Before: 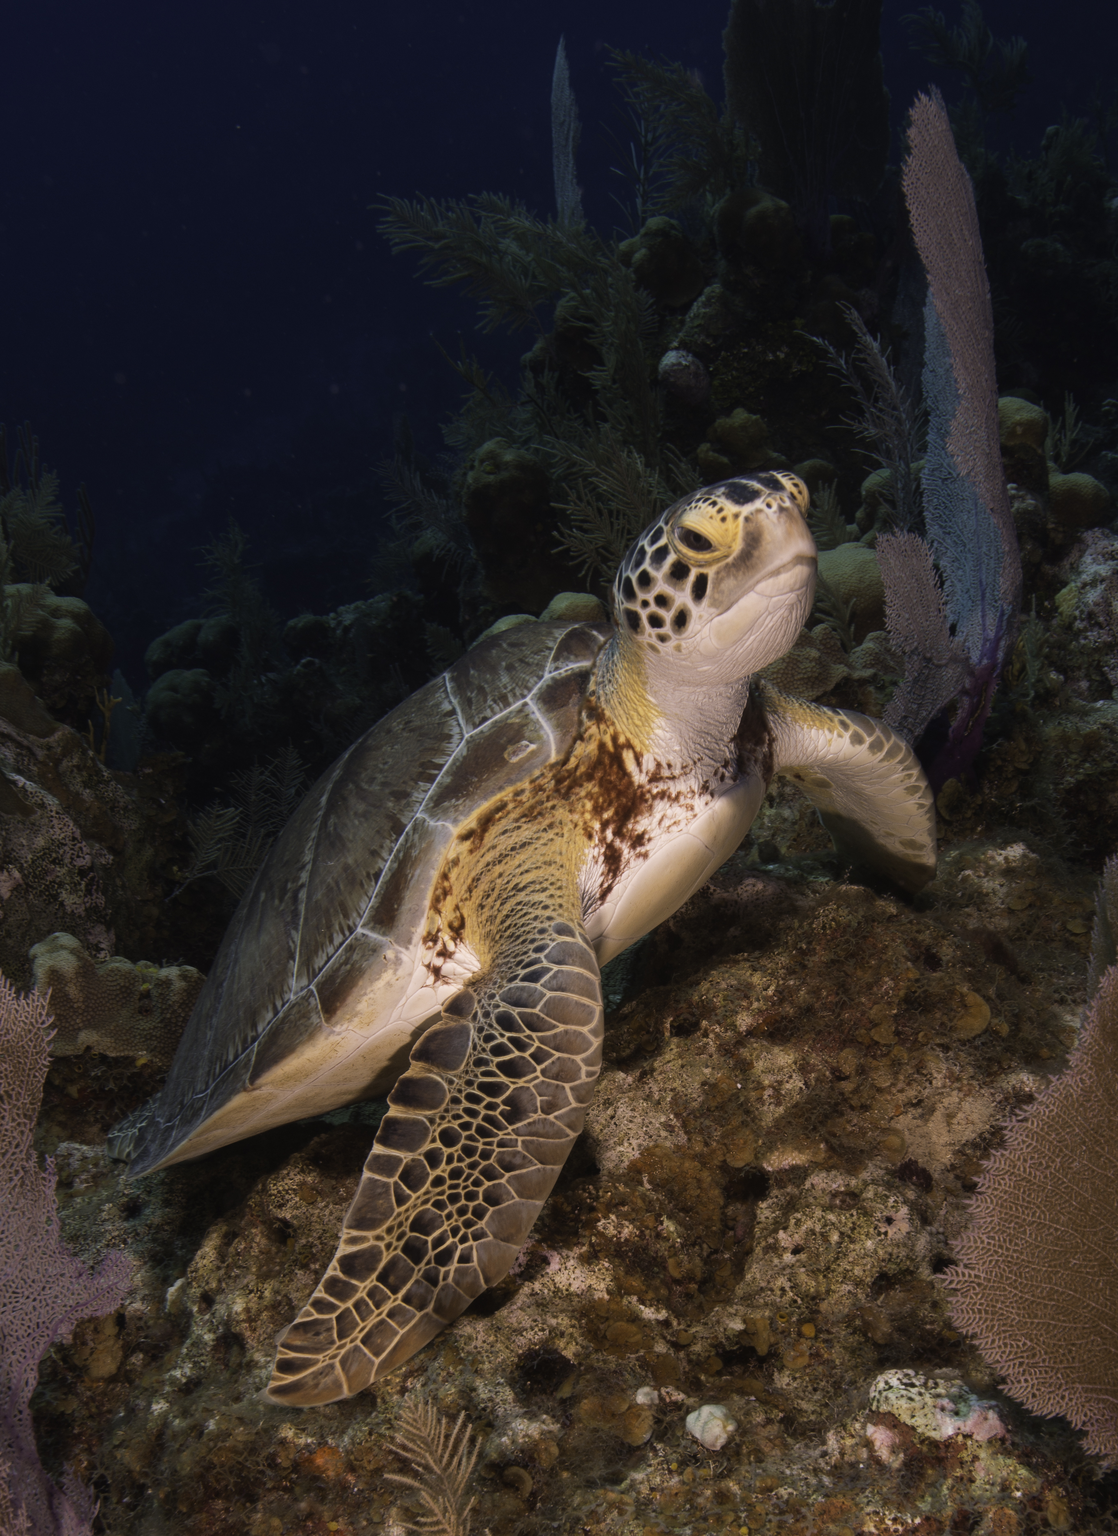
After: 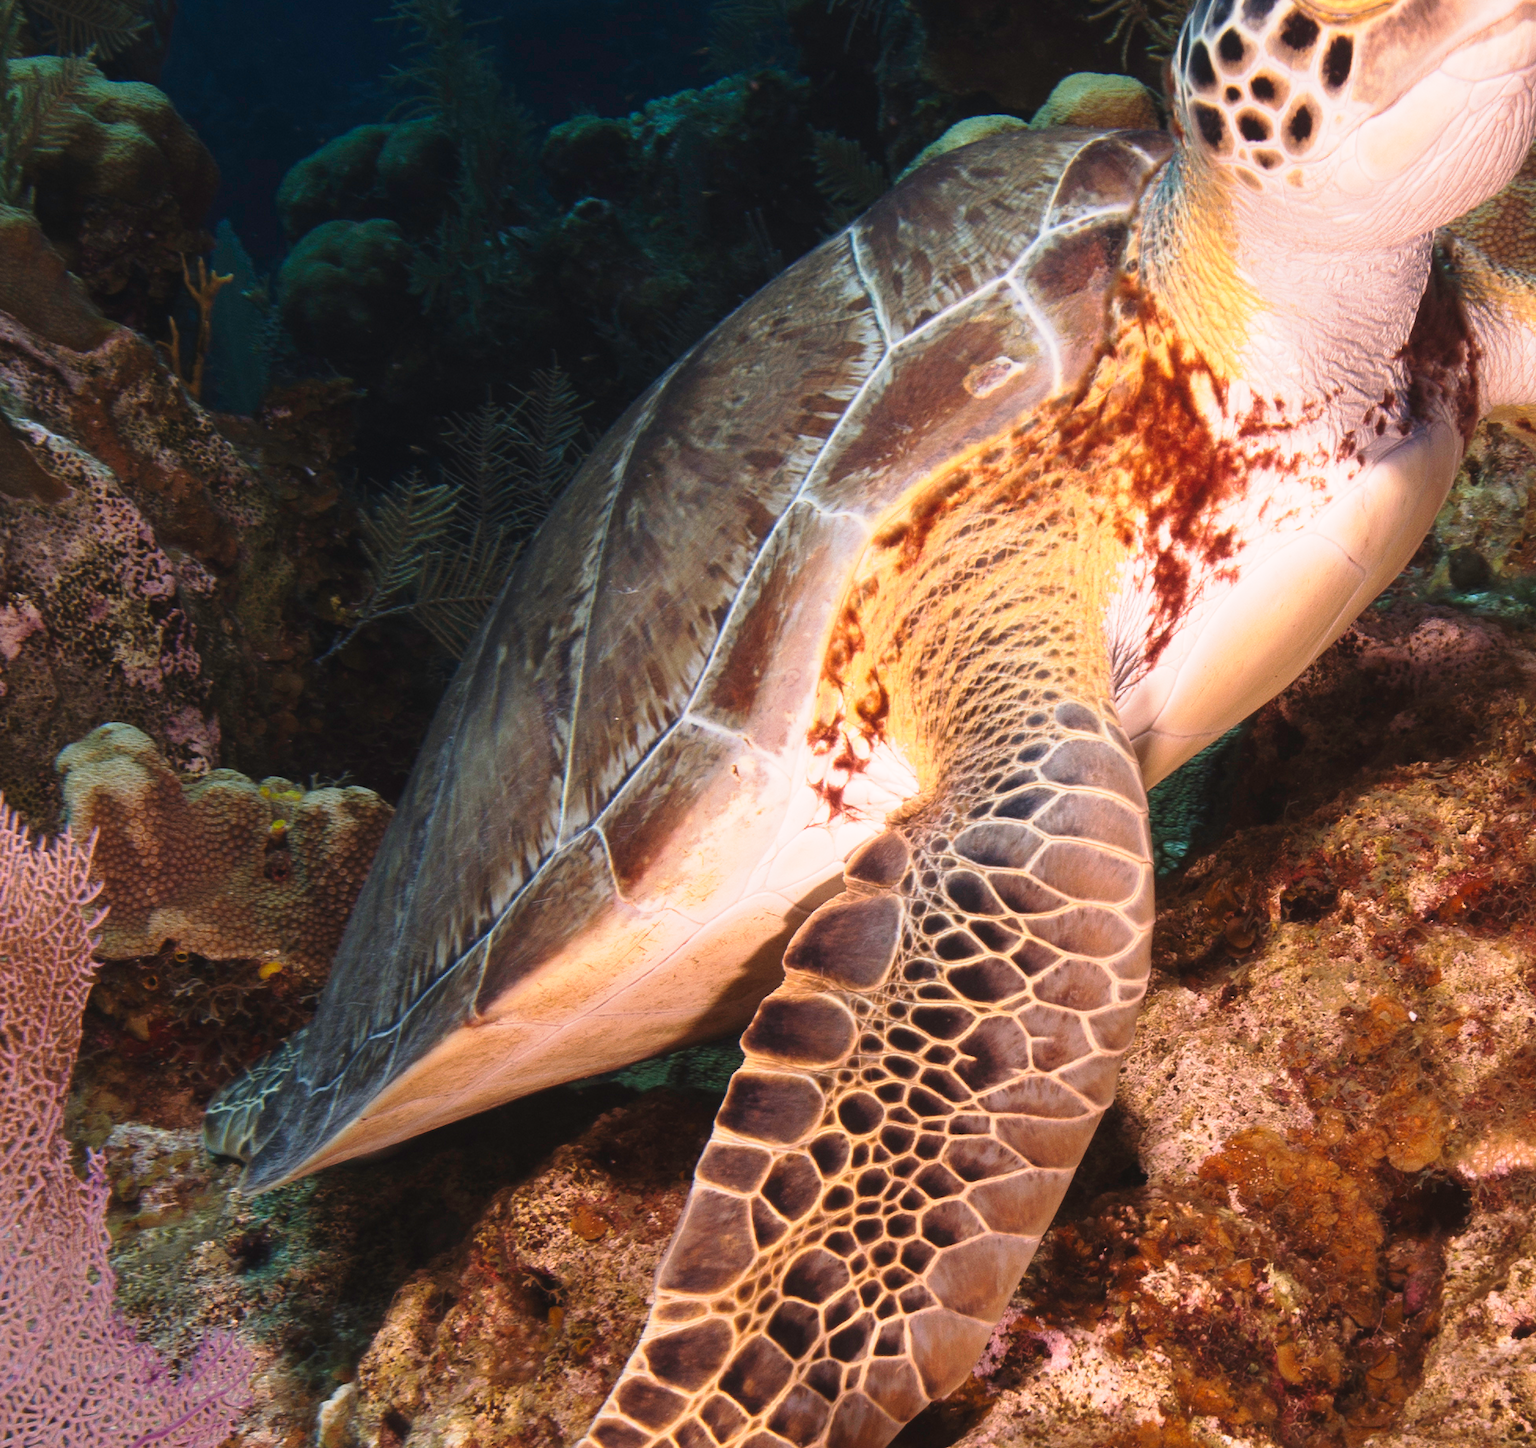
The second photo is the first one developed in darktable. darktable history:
base curve: curves: ch0 [(0, 0) (0.028, 0.03) (0.121, 0.232) (0.46, 0.748) (0.859, 0.968) (1, 1)], preserve colors none
crop: top 36.092%, right 28.098%, bottom 14.526%
tone curve: curves: ch0 [(0, 0.024) (0.119, 0.146) (0.474, 0.464) (0.718, 0.721) (0.817, 0.839) (1, 0.998)]; ch1 [(0, 0) (0.377, 0.416) (0.439, 0.451) (0.477, 0.477) (0.501, 0.497) (0.538, 0.544) (0.58, 0.602) (0.664, 0.676) (0.783, 0.804) (1, 1)]; ch2 [(0, 0) (0.38, 0.405) (0.463, 0.456) (0.498, 0.497) (0.524, 0.535) (0.578, 0.576) (0.648, 0.665) (1, 1)], preserve colors none
